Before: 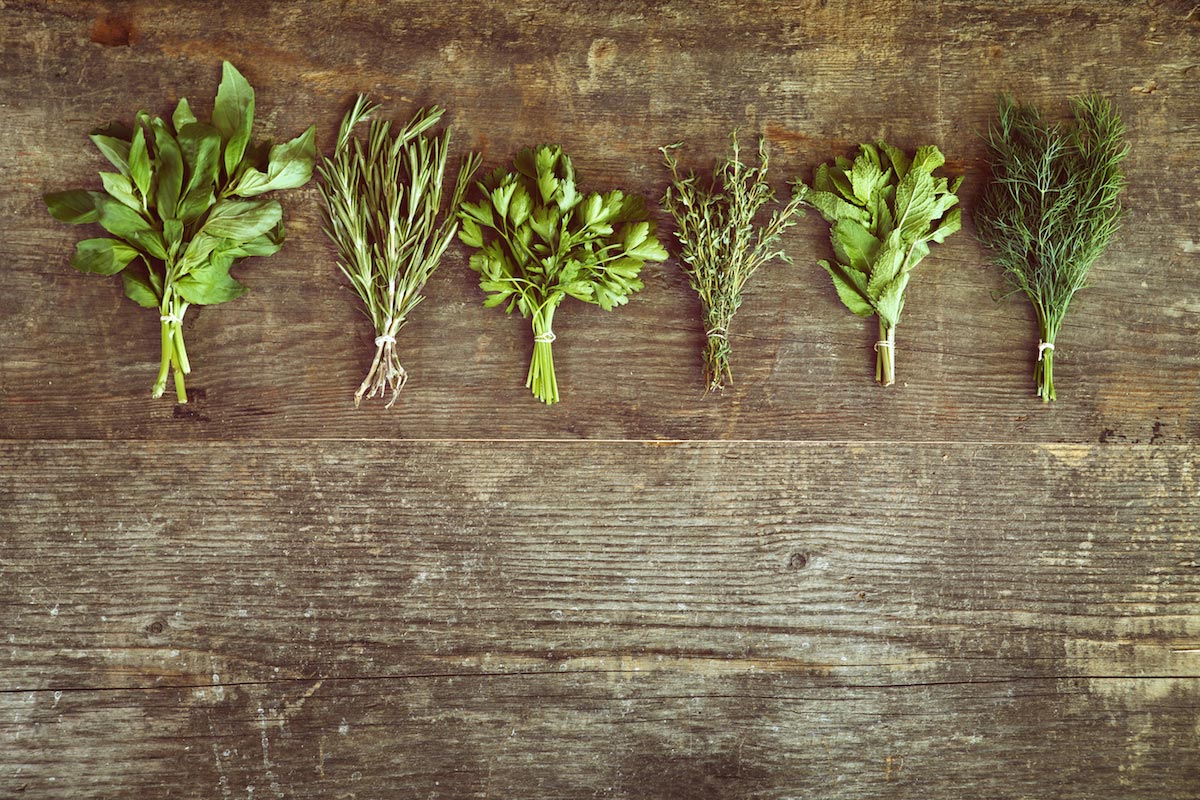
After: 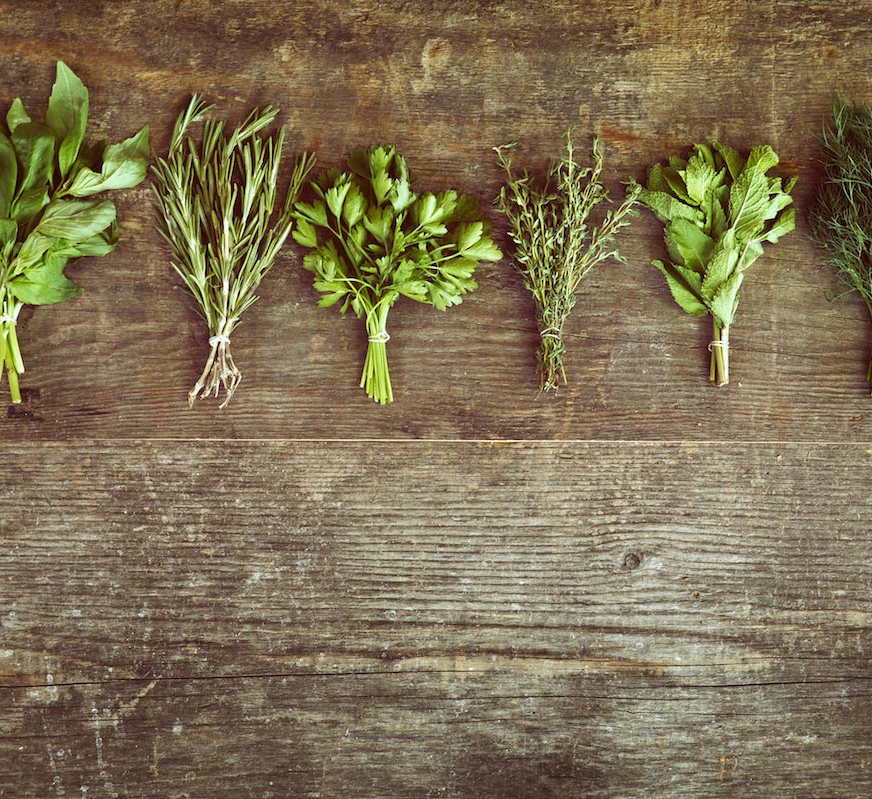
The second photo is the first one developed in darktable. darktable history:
exposure: black level correction 0.001, compensate highlight preservation false
crop: left 13.915%, right 13.374%
